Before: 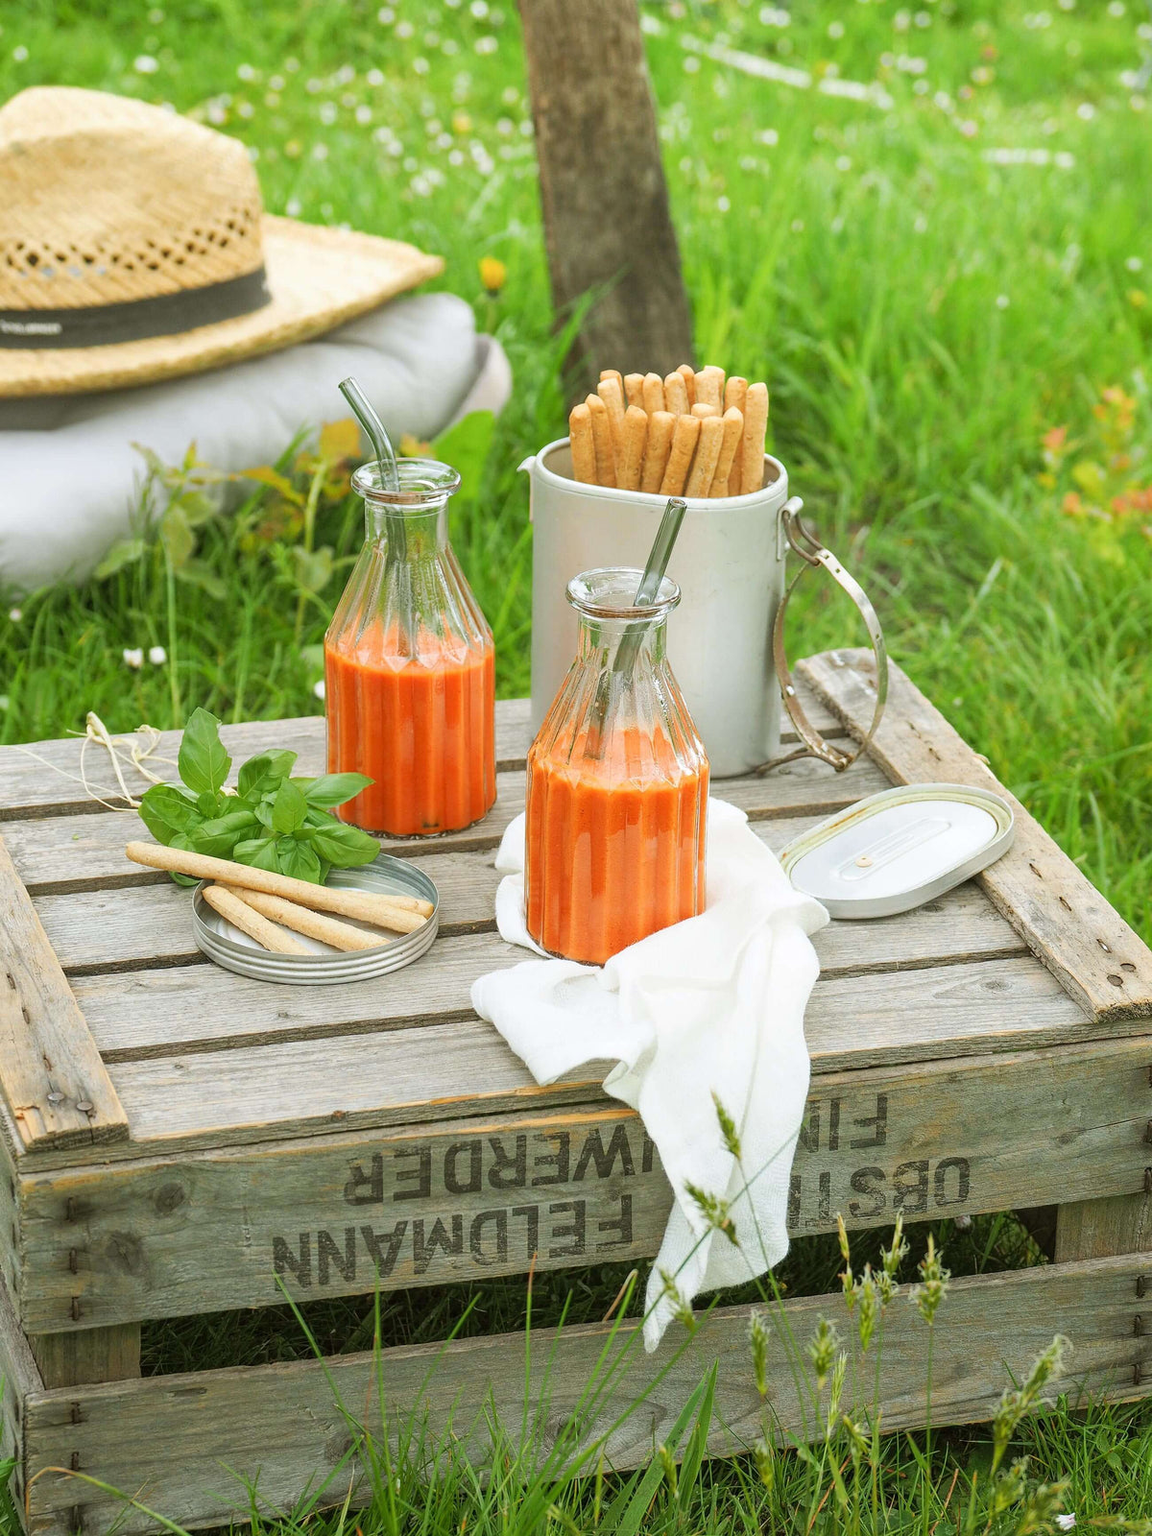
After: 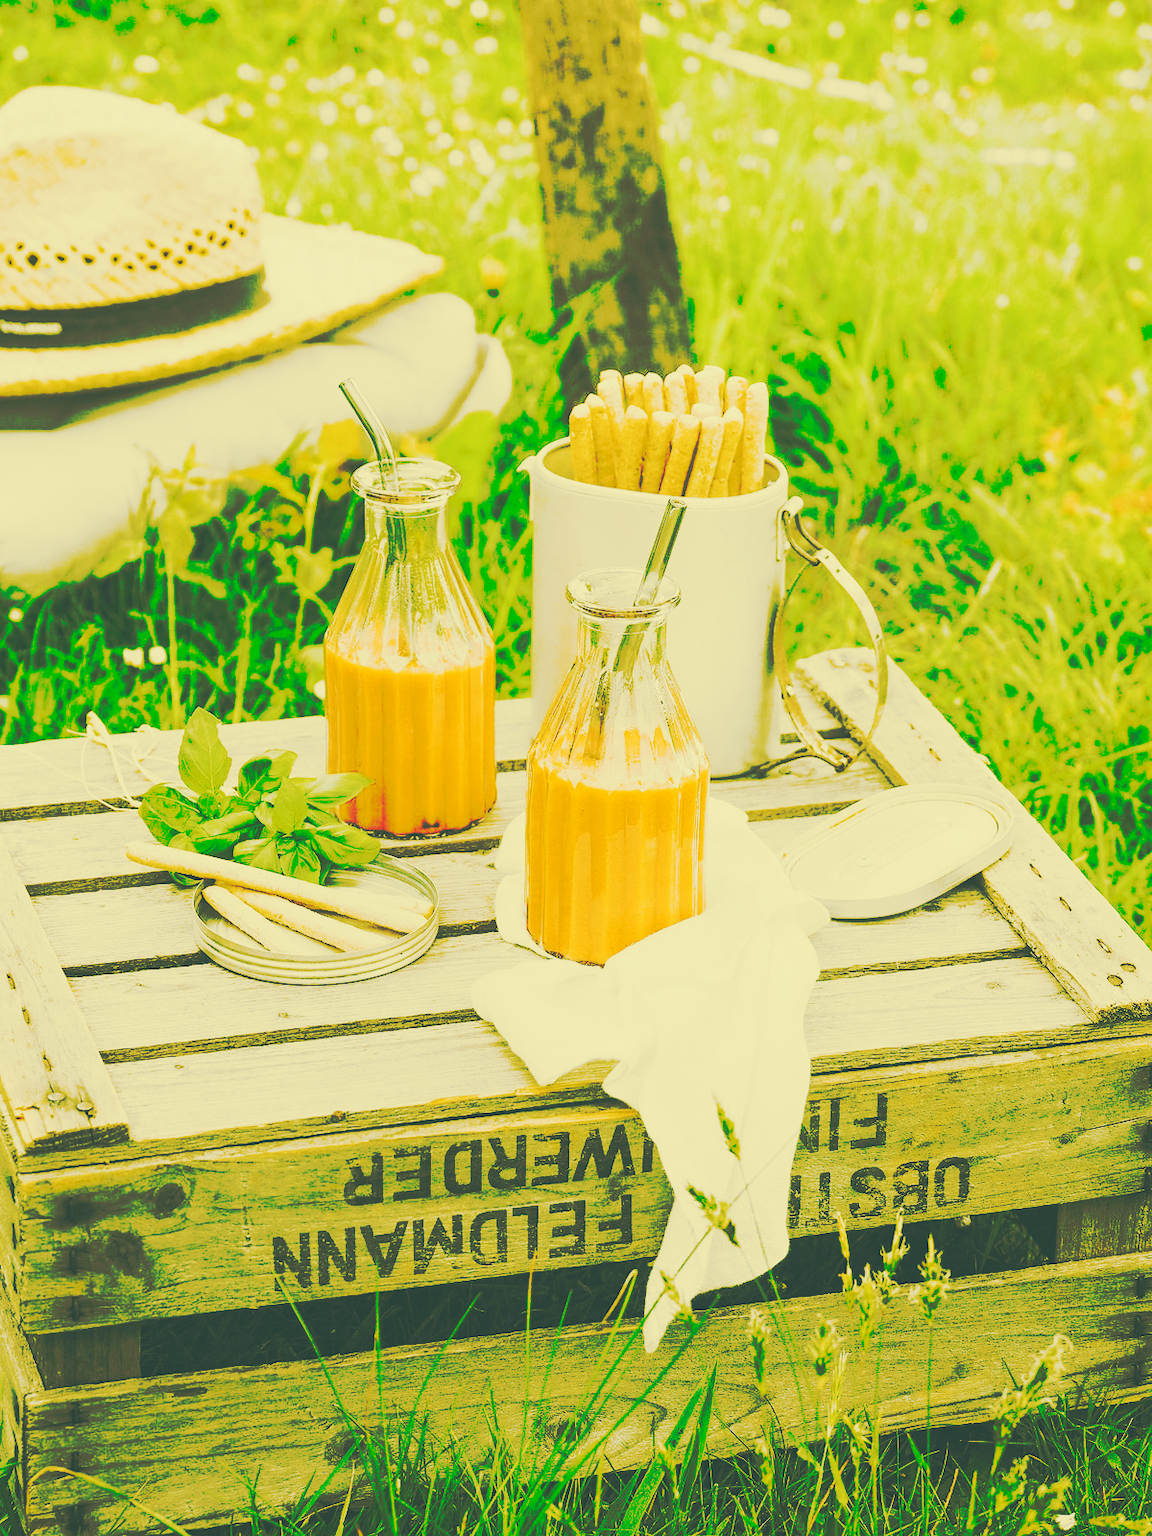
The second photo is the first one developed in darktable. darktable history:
tone curve: curves: ch0 [(0, 0) (0.003, 0.002) (0.011, 0.01) (0.025, 0.022) (0.044, 0.039) (0.069, 0.061) (0.1, 0.087) (0.136, 0.119) (0.177, 0.155) (0.224, 0.196) (0.277, 0.242) (0.335, 0.293) (0.399, 0.349) (0.468, 0.409) (0.543, 0.685) (0.623, 0.74) (0.709, 0.8) (0.801, 0.863) (0.898, 0.929) (1, 1)], preserve colors none
color look up table: target L [87.31, 85.84, 85.76, 77.58, 75.63, 76.46, 65.83, 65.09, 64.7, 47.89, 43.05, 31.86, 200, 85.81, 83.16, 81.06, 82.54, 78.62, 76.23, 76.95, 60.68, 64.01, 60.02, 40.64, 37.37, 38.62, 32.48, 87.42, 85.97, 86.31, 81.51, 80.3, 84.53, 74.83, 71.04, 83.85, 76.72, 70.51, 43.32, 39.03, 35.05, 40.01, 33.26, 31.86, 83.13, 77.99, 65.08, 60.84, 36.06], target a [-7.911, -11.56, -12.12, -14.12, -22.1, -8.133, -48.28, -1.035, -4.211, -28.61, -26.2, -13.79, 0, -5.231, -3.89, 4.228, 3.104, 12.24, 16.85, 18.77, 21.31, 34.31, 49.18, -1.583, -9.095, 9.408, -10.3, -5.636, -4.034, -4.12, -4.66, 2.993, -2.335, 24.86, 9.032, -0.488, -1.053, 10.44, -6.329, 12.85, -3.665, 13.29, -12.83, -13.79, -10.62, -8.95, -18.24, -30.41, -16.09], target b [42.02, 39.45, 42.78, 54.64, 41.66, 37.28, 49.91, 54.8, 43.01, 27.73, 15.85, 5.343, 0, 49.42, 41.2, 48.2, 40.17, 48.92, 63.38, 43.67, 44.9, 50.26, 33.49, 19.79, 10.83, 16.23, 6.33, 40.77, 38.91, 39.36, 35.97, 36.18, 36.54, 32.29, 34.95, 35.7, 23.82, 23.6, -10.24, 10.2, 7.059, -11.88, 3.619, 5.343, 34.36, 25.86, 16.16, 19.25, 5.719], num patches 49
